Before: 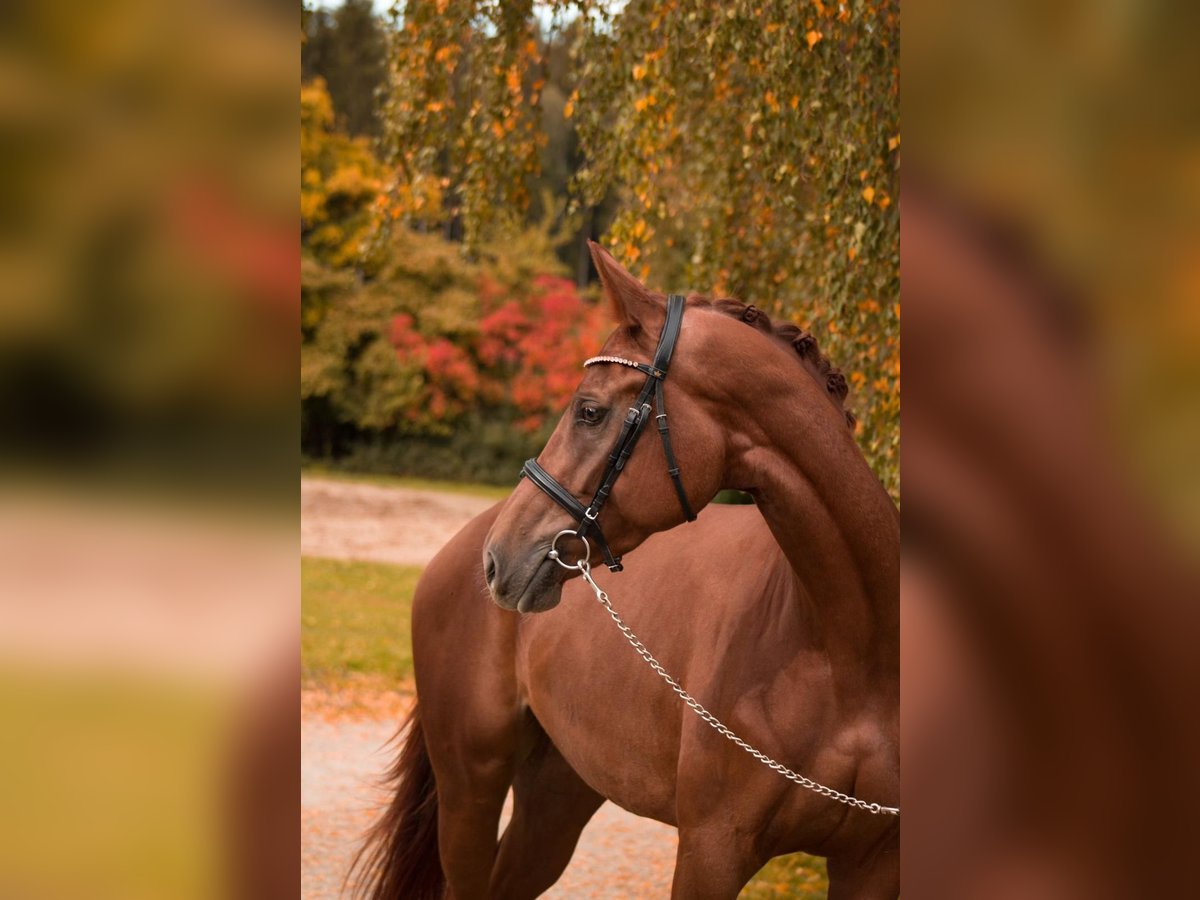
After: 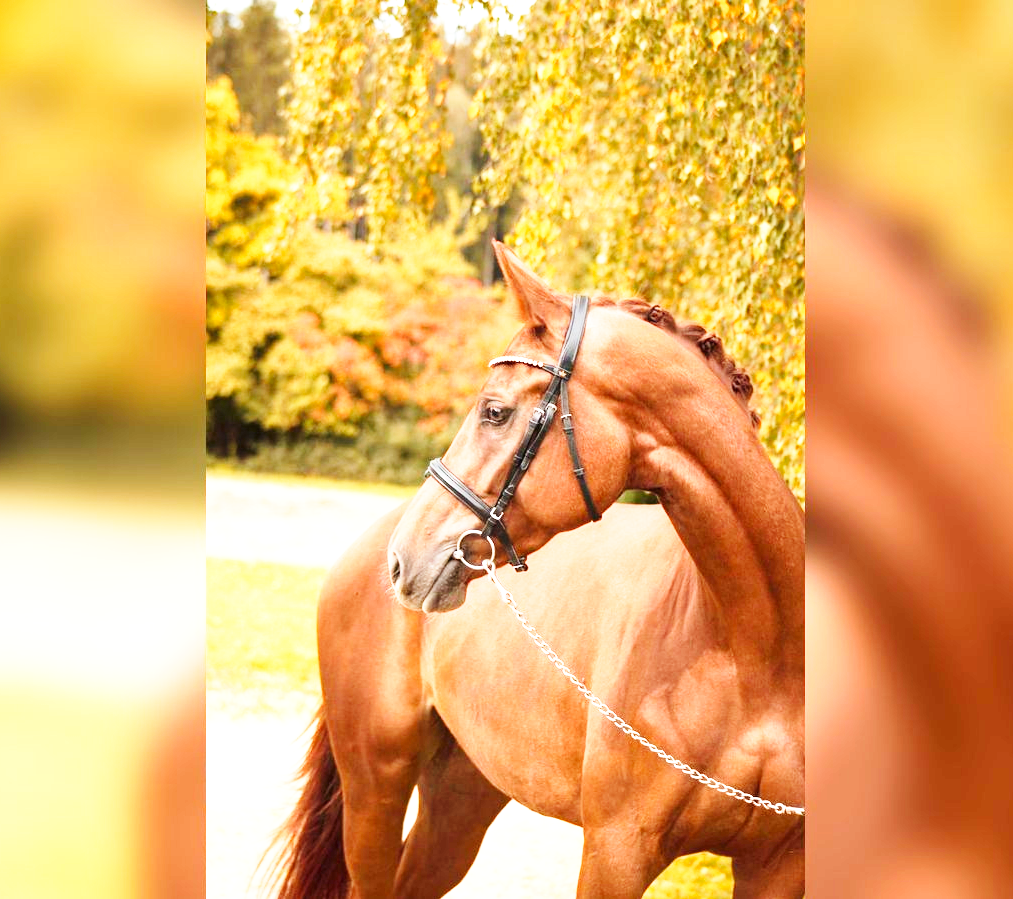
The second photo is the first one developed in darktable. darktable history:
crop: left 7.986%, right 7.529%
exposure: black level correction 0, exposure 1.489 EV, compensate exposure bias true, compensate highlight preservation false
base curve: curves: ch0 [(0, 0) (0.018, 0.026) (0.143, 0.37) (0.33, 0.731) (0.458, 0.853) (0.735, 0.965) (0.905, 0.986) (1, 1)], preserve colors none
